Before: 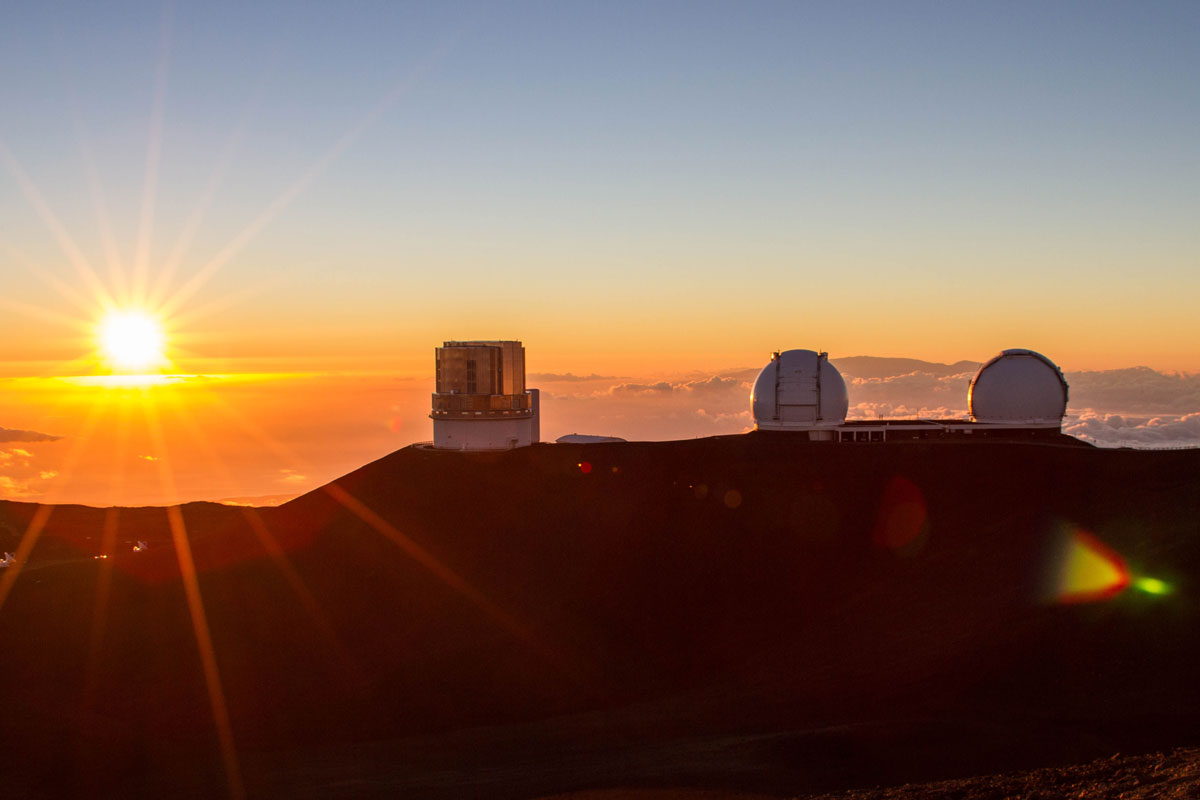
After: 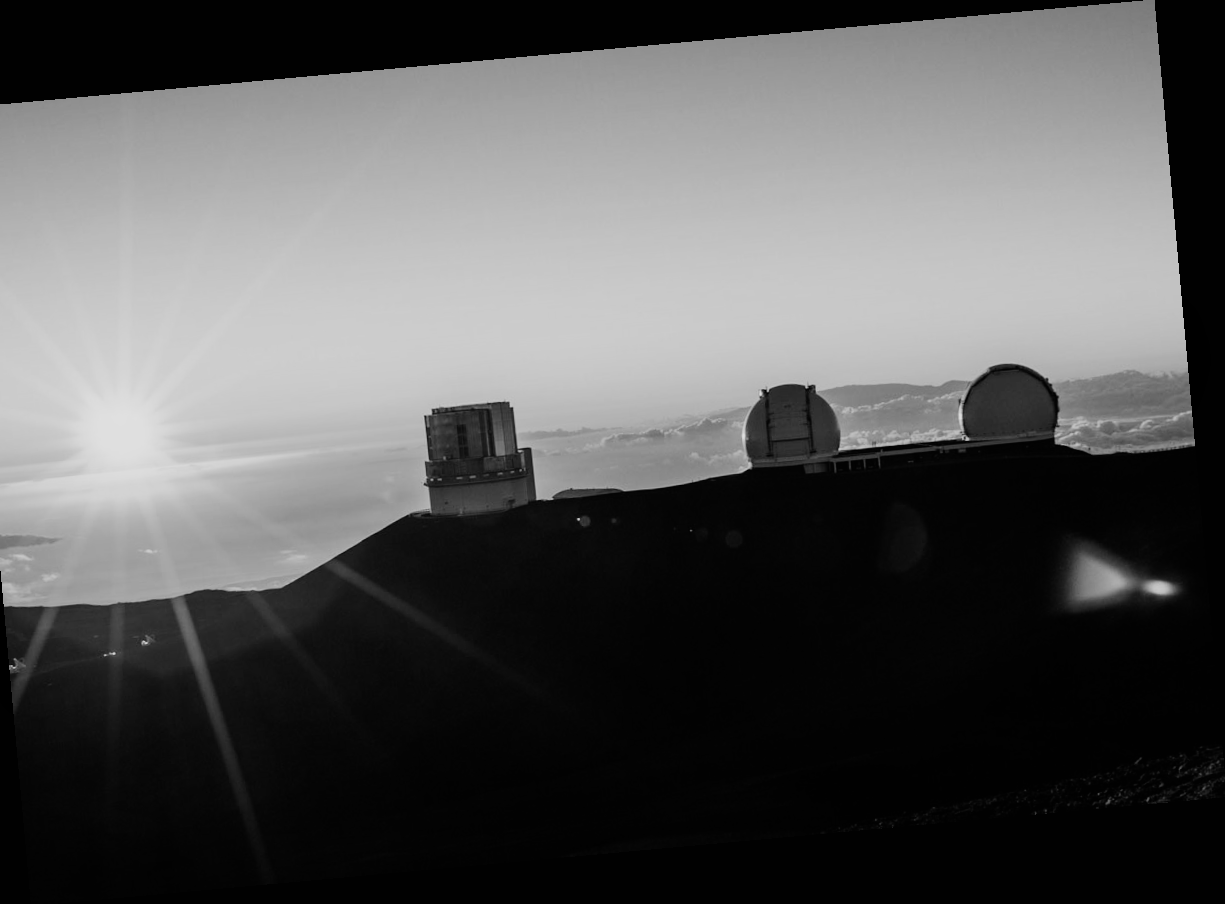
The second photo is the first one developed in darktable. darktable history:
rotate and perspective: rotation -5.2°, automatic cropping off
sigmoid: contrast 1.69, skew -0.23, preserve hue 0%, red attenuation 0.1, red rotation 0.035, green attenuation 0.1, green rotation -0.017, blue attenuation 0.15, blue rotation -0.052, base primaries Rec2020
monochrome: on, module defaults
crop and rotate: left 3.238%
